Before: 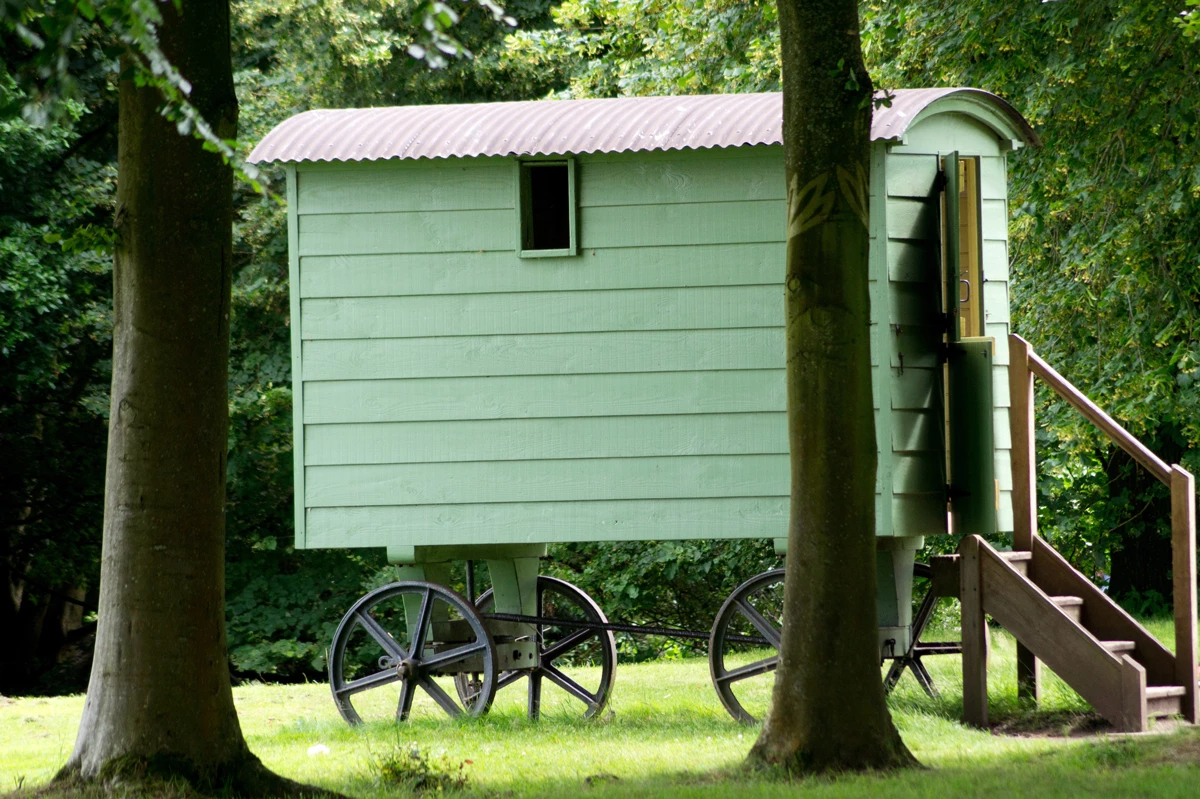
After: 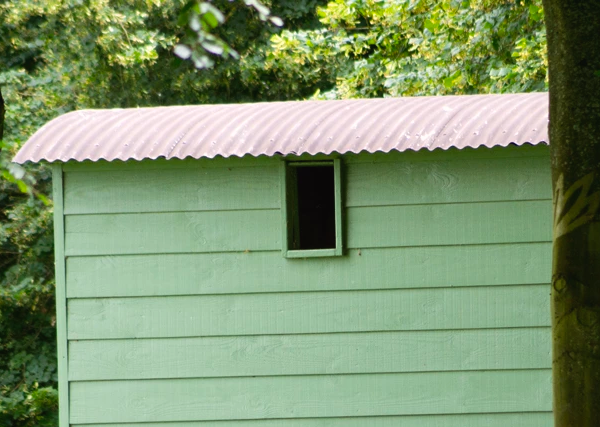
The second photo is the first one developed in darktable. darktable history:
crop: left 19.556%, right 30.401%, bottom 46.458%
color balance rgb: shadows lift › chroma 2%, shadows lift › hue 50°, power › hue 60°, highlights gain › chroma 1%, highlights gain › hue 60°, global offset › luminance 0.25%, global vibrance 30%
